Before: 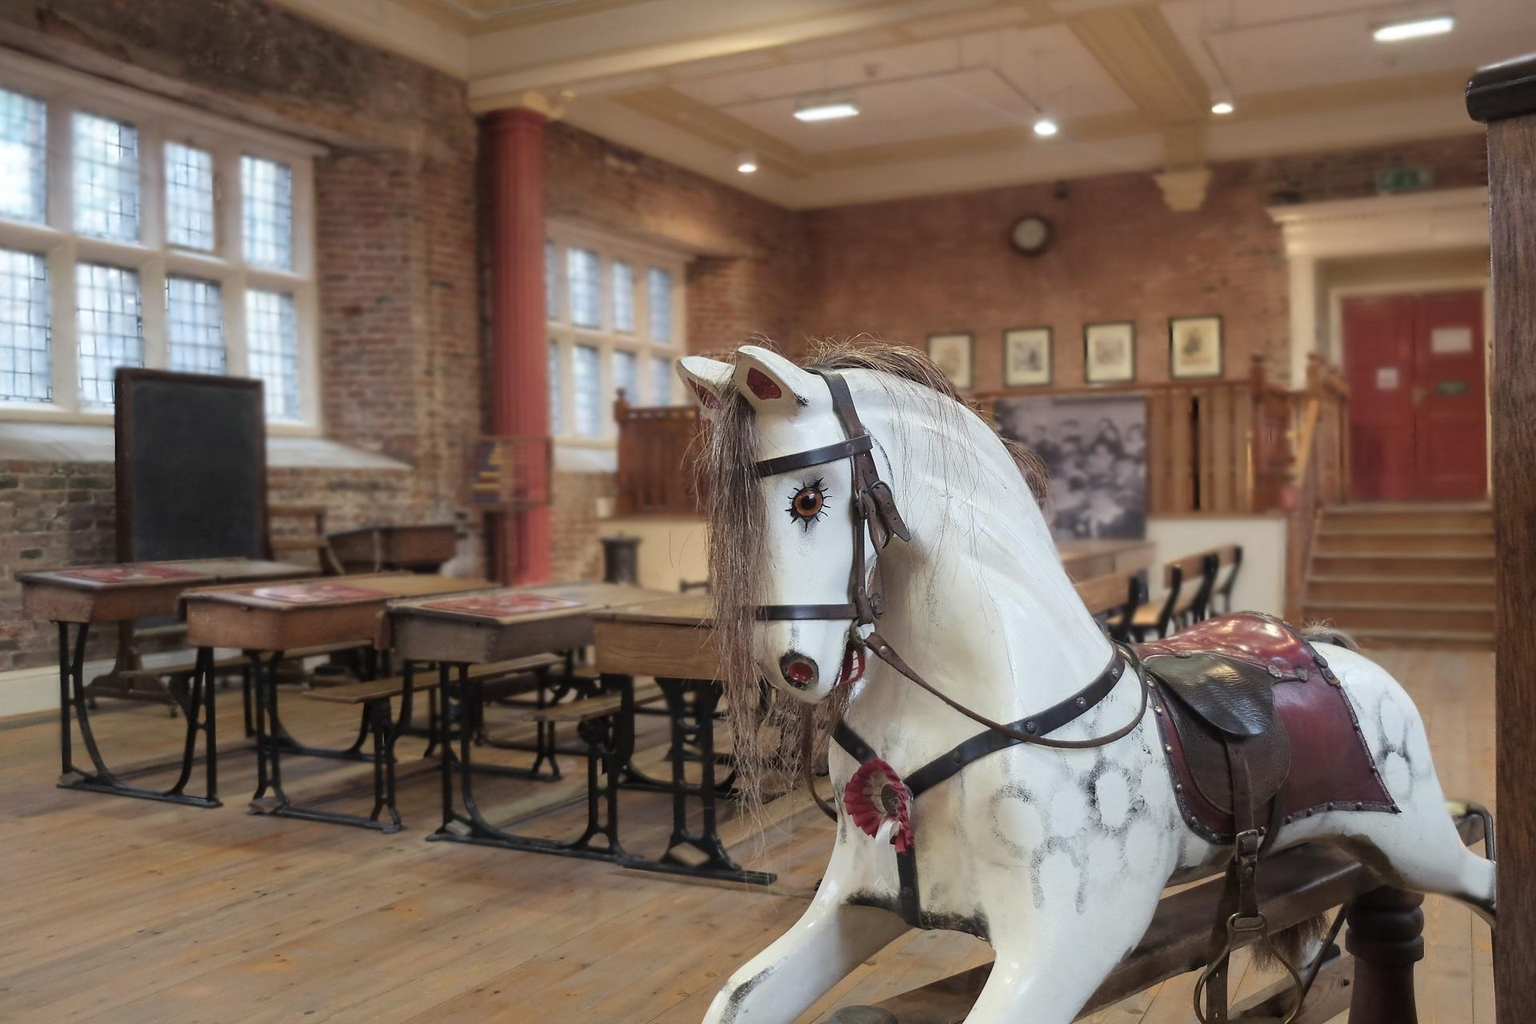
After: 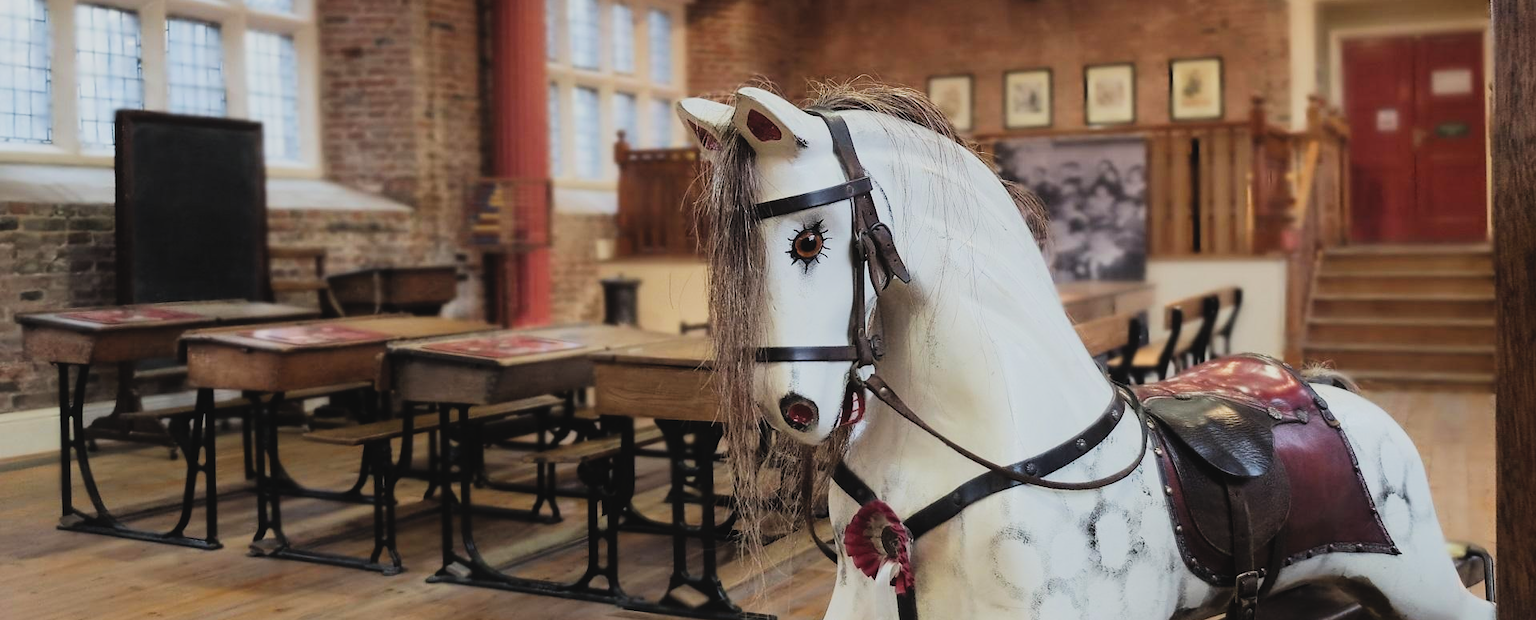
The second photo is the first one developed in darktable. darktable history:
filmic rgb: middle gray luminance 29%, black relative exposure -10.37 EV, white relative exposure 5.49 EV, target black luminance 0%, hardness 3.91, latitude 2.01%, contrast 1.129, highlights saturation mix 4.75%, shadows ↔ highlights balance 14.81%, color science v5 (2021), contrast in shadows safe, contrast in highlights safe
tone curve: curves: ch0 [(0, 0.036) (0.119, 0.115) (0.461, 0.479) (0.715, 0.767) (0.817, 0.865) (1, 0.998)]; ch1 [(0, 0) (0.377, 0.416) (0.44, 0.478) (0.487, 0.498) (0.514, 0.525) (0.538, 0.552) (0.67, 0.688) (1, 1)]; ch2 [(0, 0) (0.38, 0.405) (0.463, 0.445) (0.492, 0.486) (0.524, 0.541) (0.578, 0.59) (0.653, 0.658) (1, 1)], preserve colors none
crop and rotate: top 25.286%, bottom 14.013%
